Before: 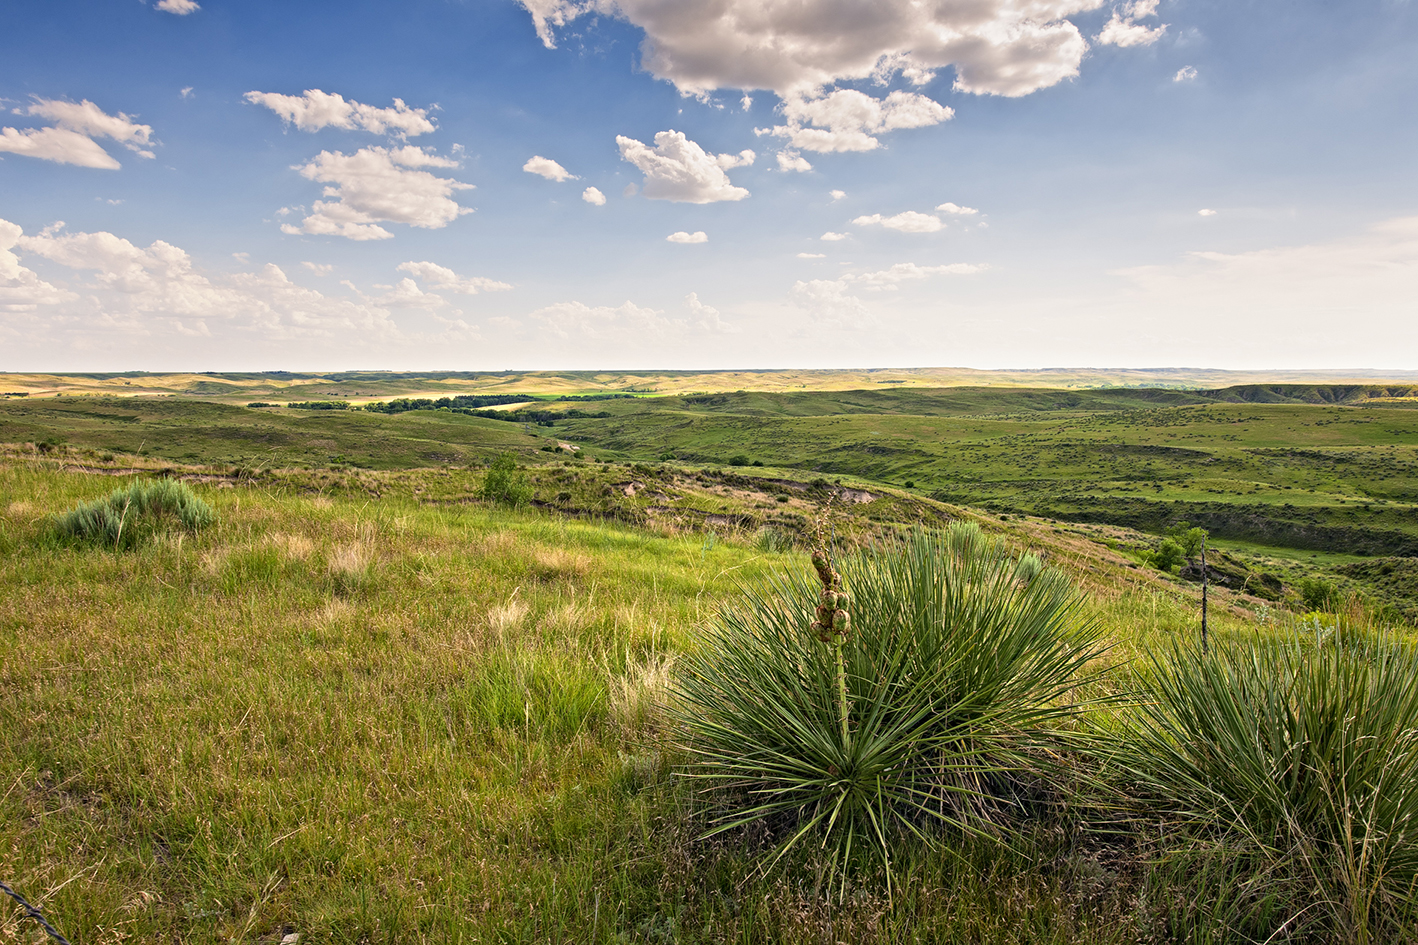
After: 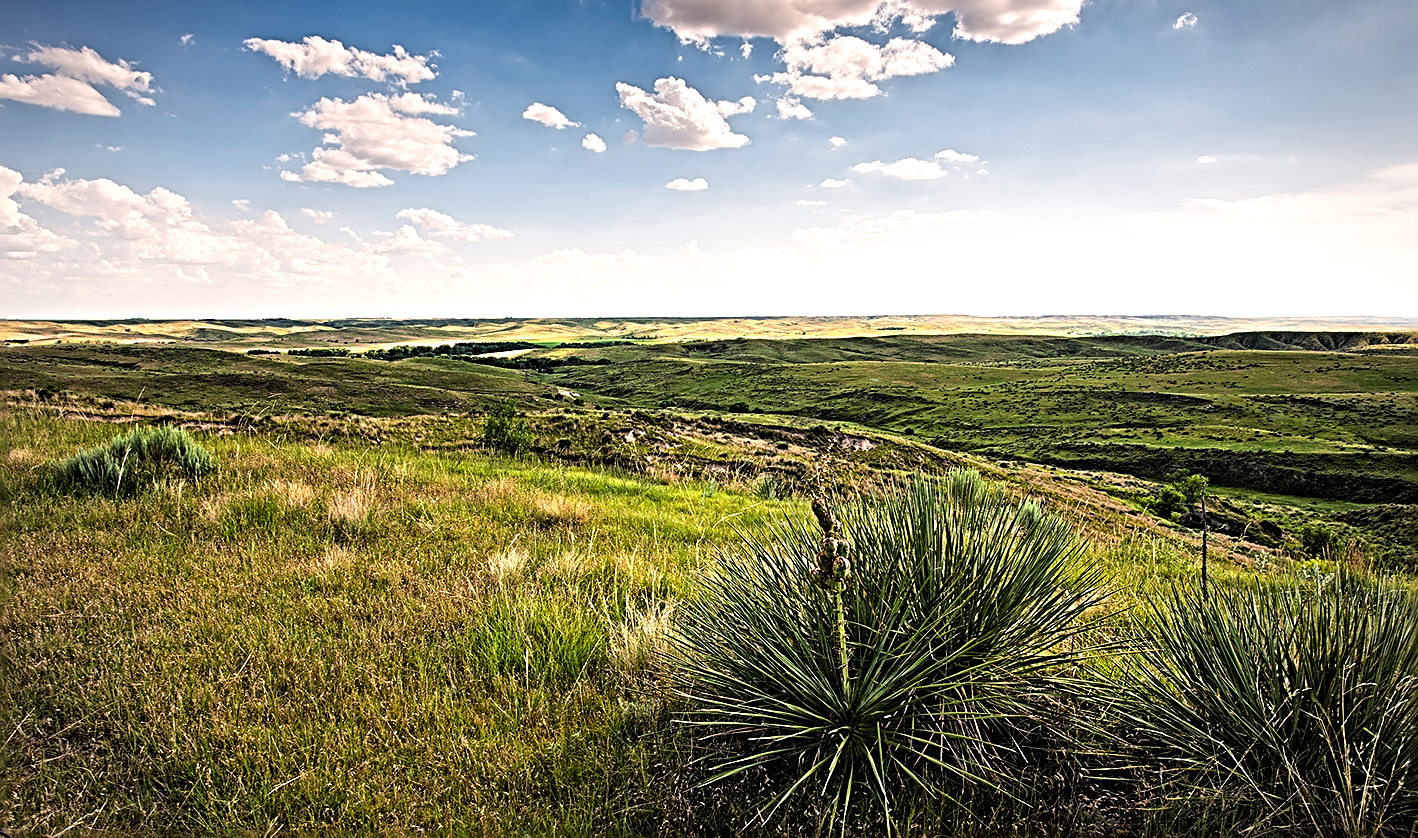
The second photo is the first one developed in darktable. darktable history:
levels: levels [0.116, 0.574, 1]
vignetting: fall-off radius 81.94%
crop and rotate: top 5.609%, bottom 5.609%
tone equalizer: -8 EV -0.417 EV, -7 EV -0.389 EV, -6 EV -0.333 EV, -5 EV -0.222 EV, -3 EV 0.222 EV, -2 EV 0.333 EV, -1 EV 0.389 EV, +0 EV 0.417 EV, edges refinement/feathering 500, mask exposure compensation -1.57 EV, preserve details no
sharpen: radius 2.817, amount 0.715
